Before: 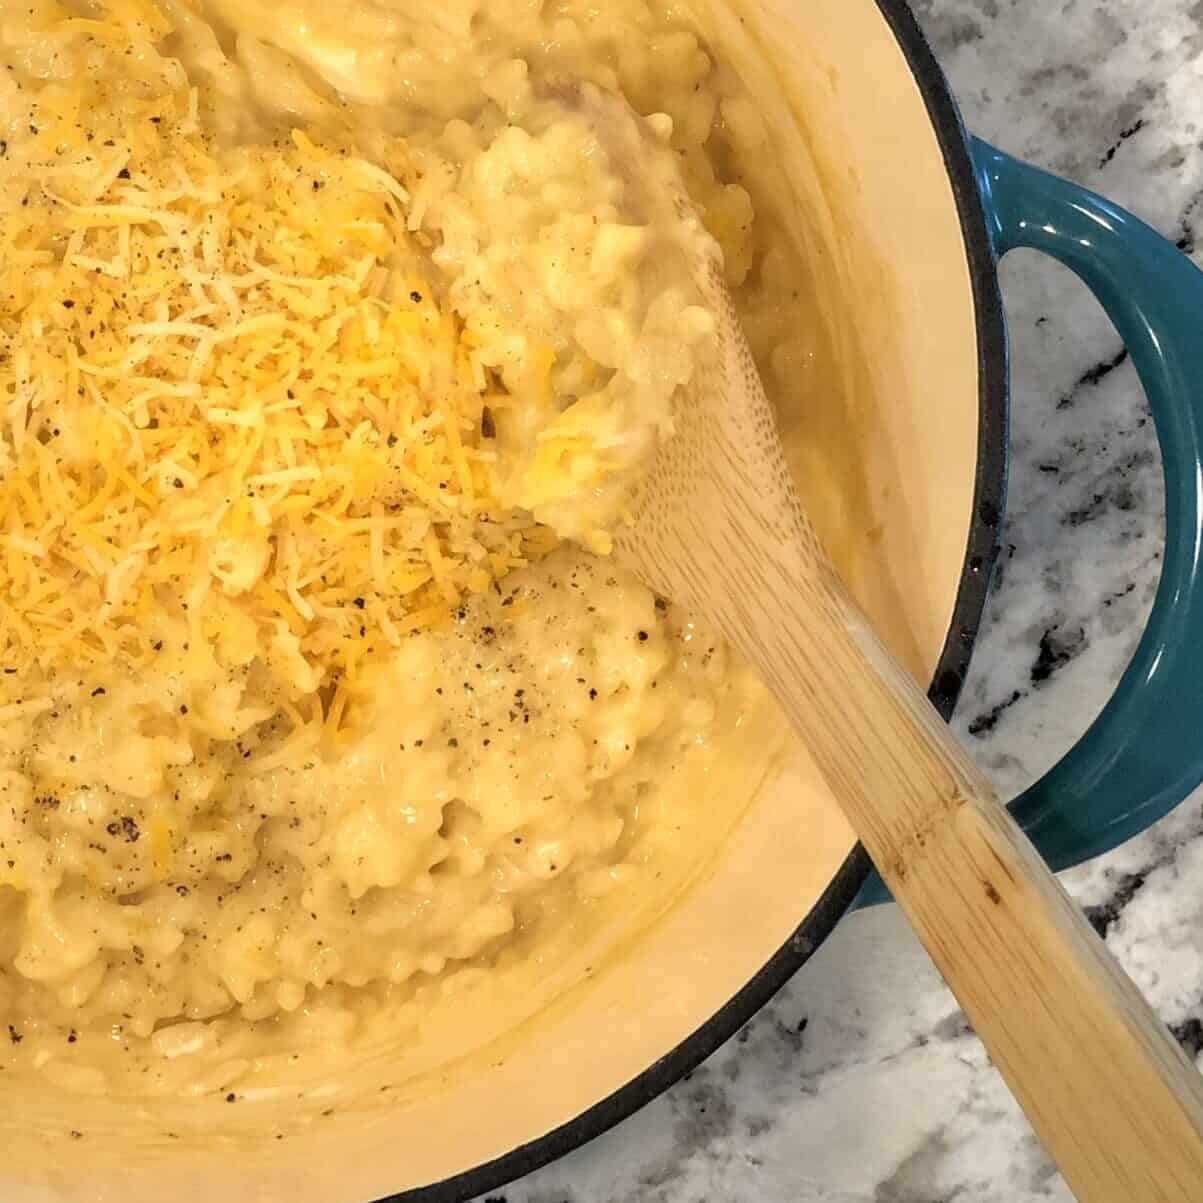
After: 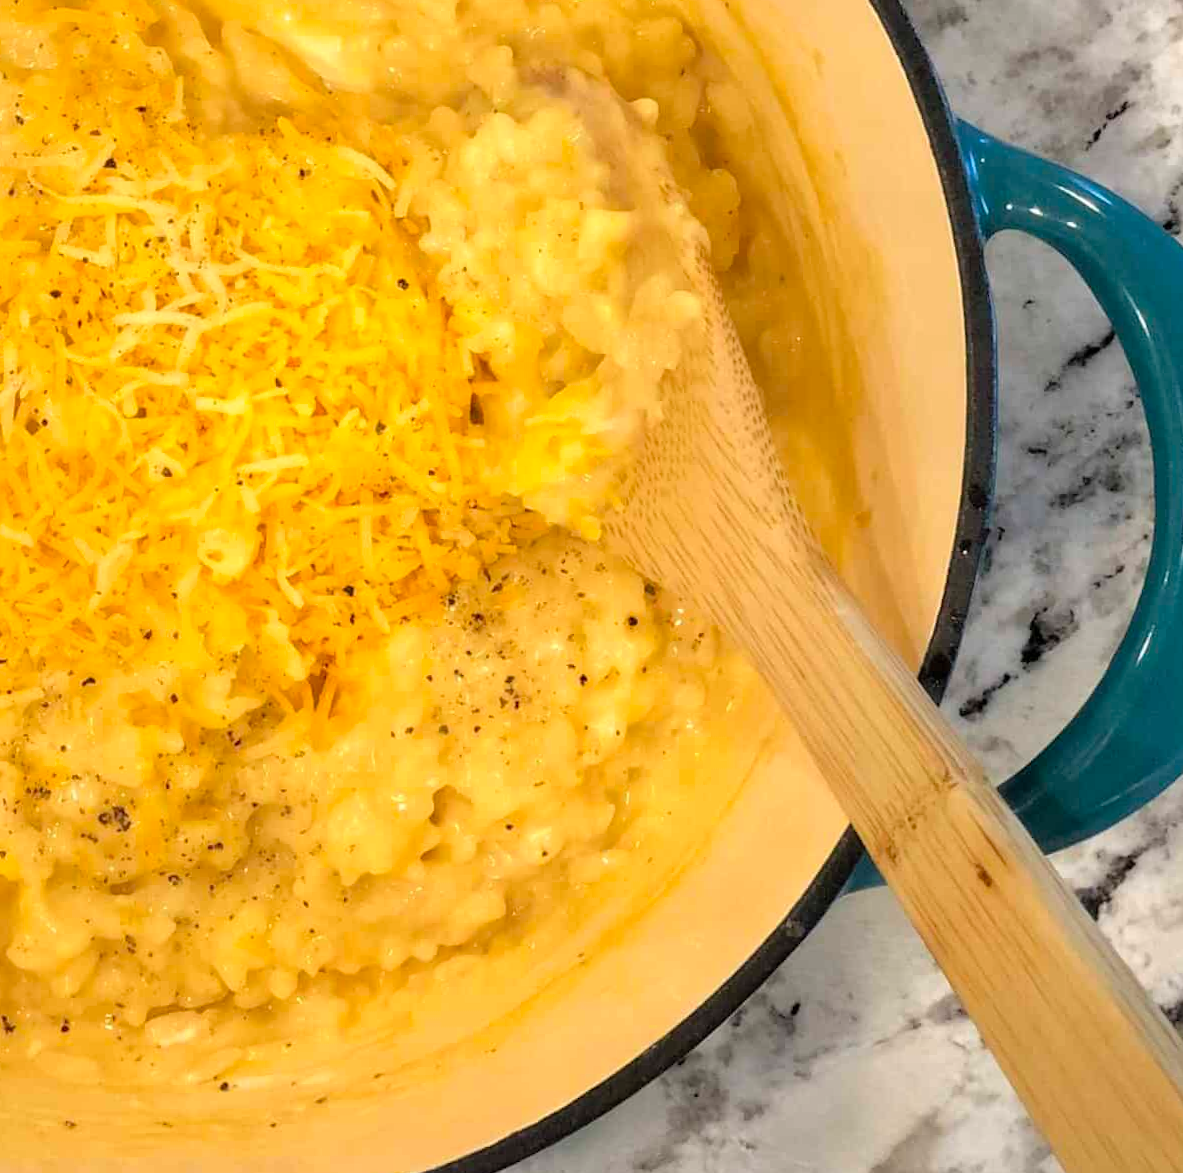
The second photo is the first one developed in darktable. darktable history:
crop: left 0.434%, top 0.485%, right 0.244%, bottom 0.386%
rotate and perspective: rotation -0.45°, automatic cropping original format, crop left 0.008, crop right 0.992, crop top 0.012, crop bottom 0.988
contrast brightness saturation: contrast 0.03, brightness 0.06, saturation 0.13
